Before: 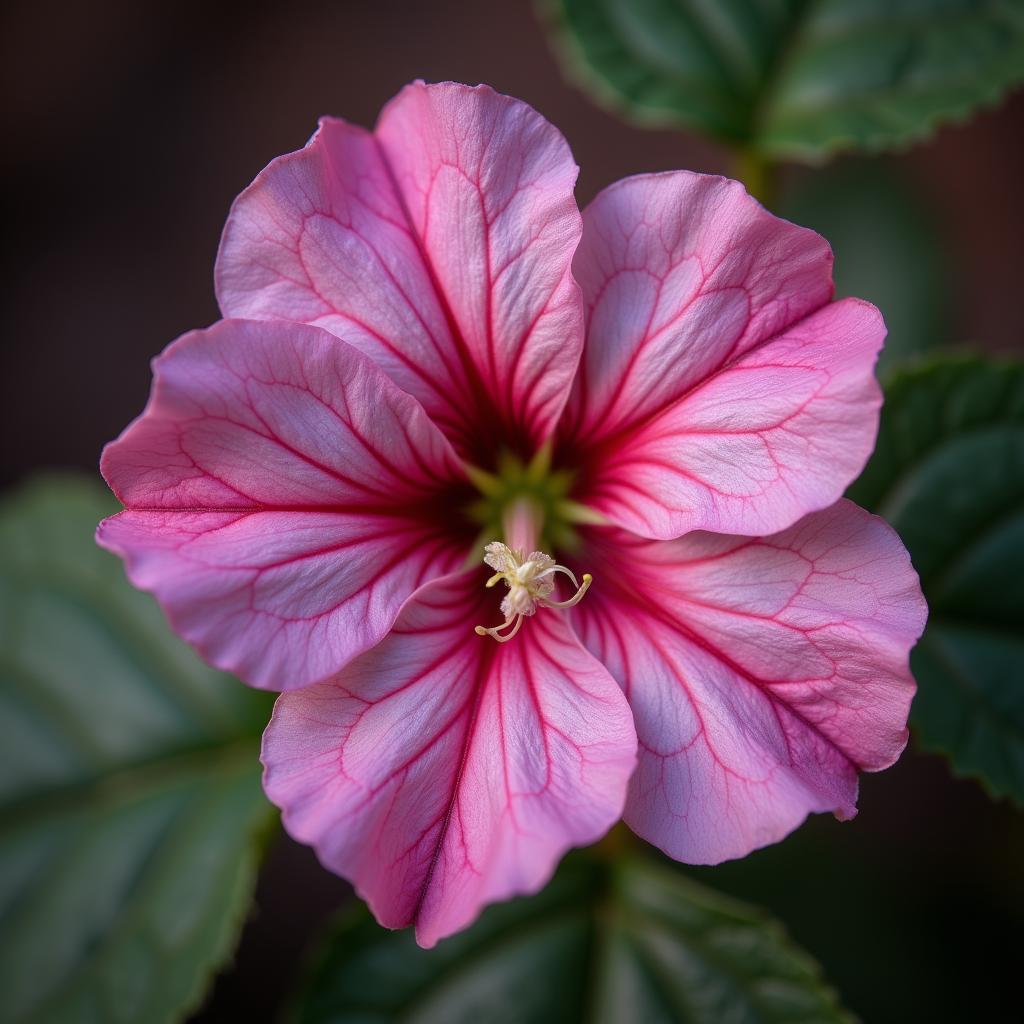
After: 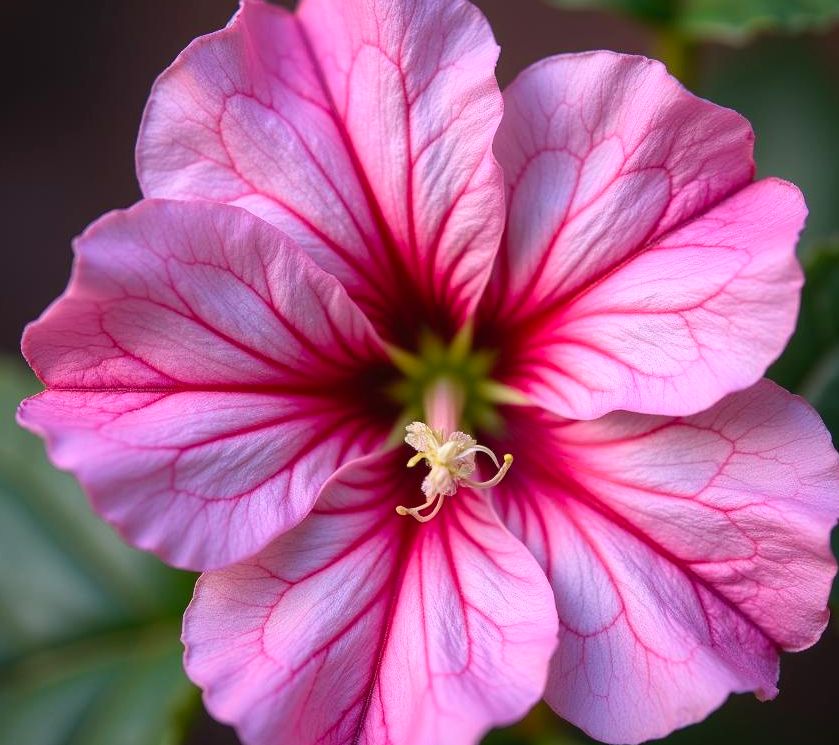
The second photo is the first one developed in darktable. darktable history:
crop: left 7.775%, top 11.762%, right 10.269%, bottom 15.457%
contrast brightness saturation: contrast 0.203, brightness 0.161, saturation 0.223
